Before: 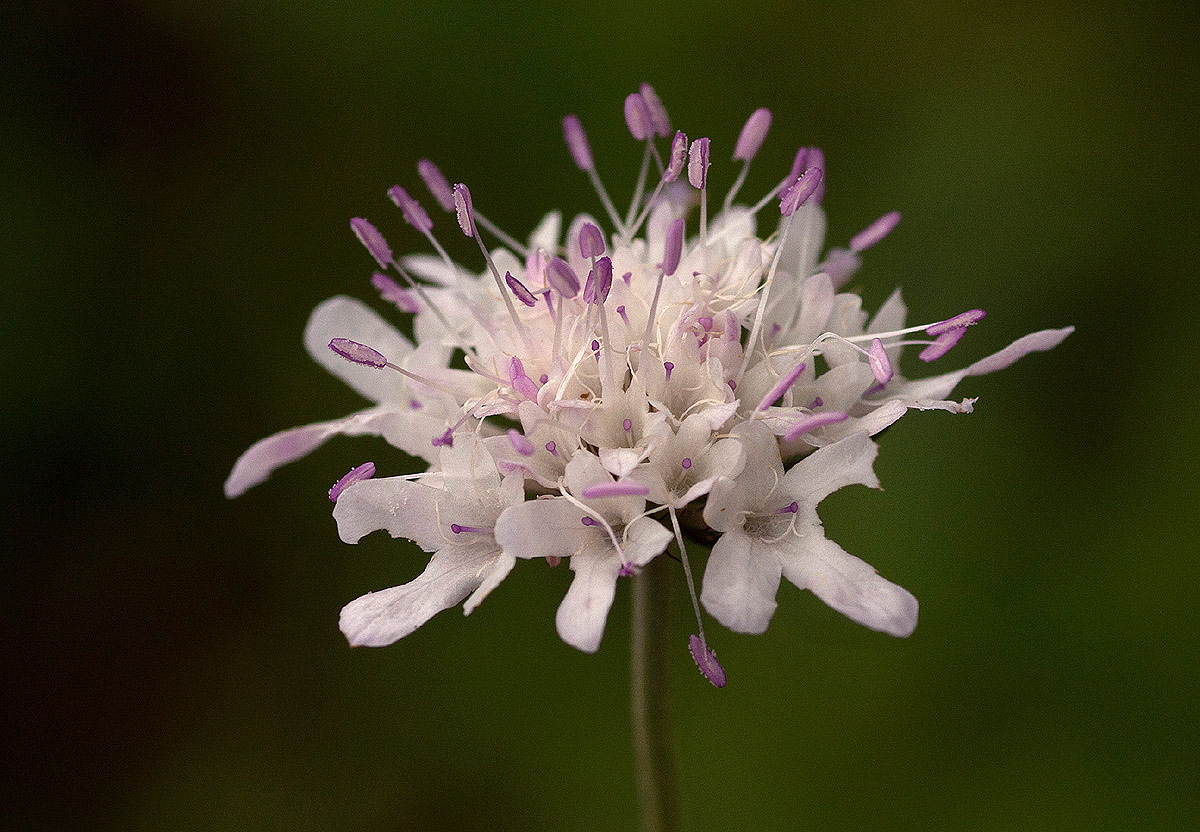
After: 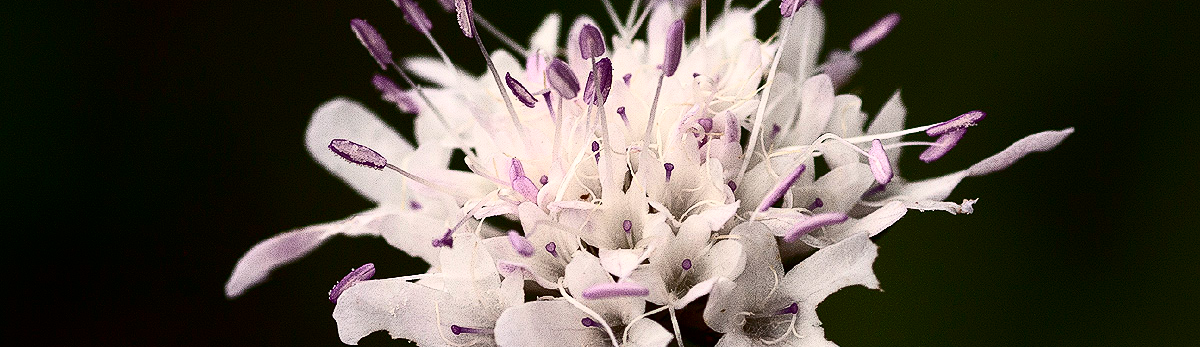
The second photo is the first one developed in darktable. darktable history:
crop and rotate: top 23.974%, bottom 34.279%
contrast brightness saturation: contrast 0.491, saturation -0.087
color calibration: illuminant same as pipeline (D50), adaptation none (bypass), x 0.331, y 0.334, temperature 5010.78 K
